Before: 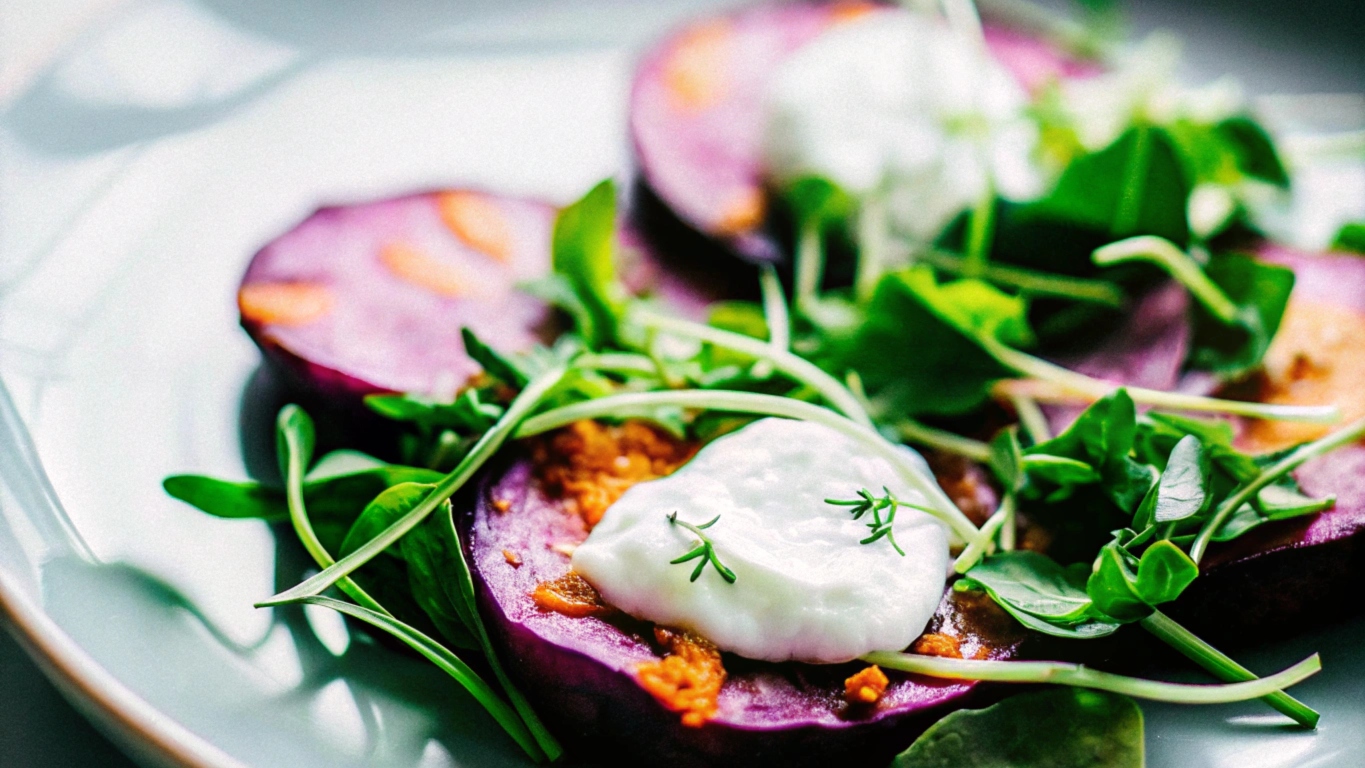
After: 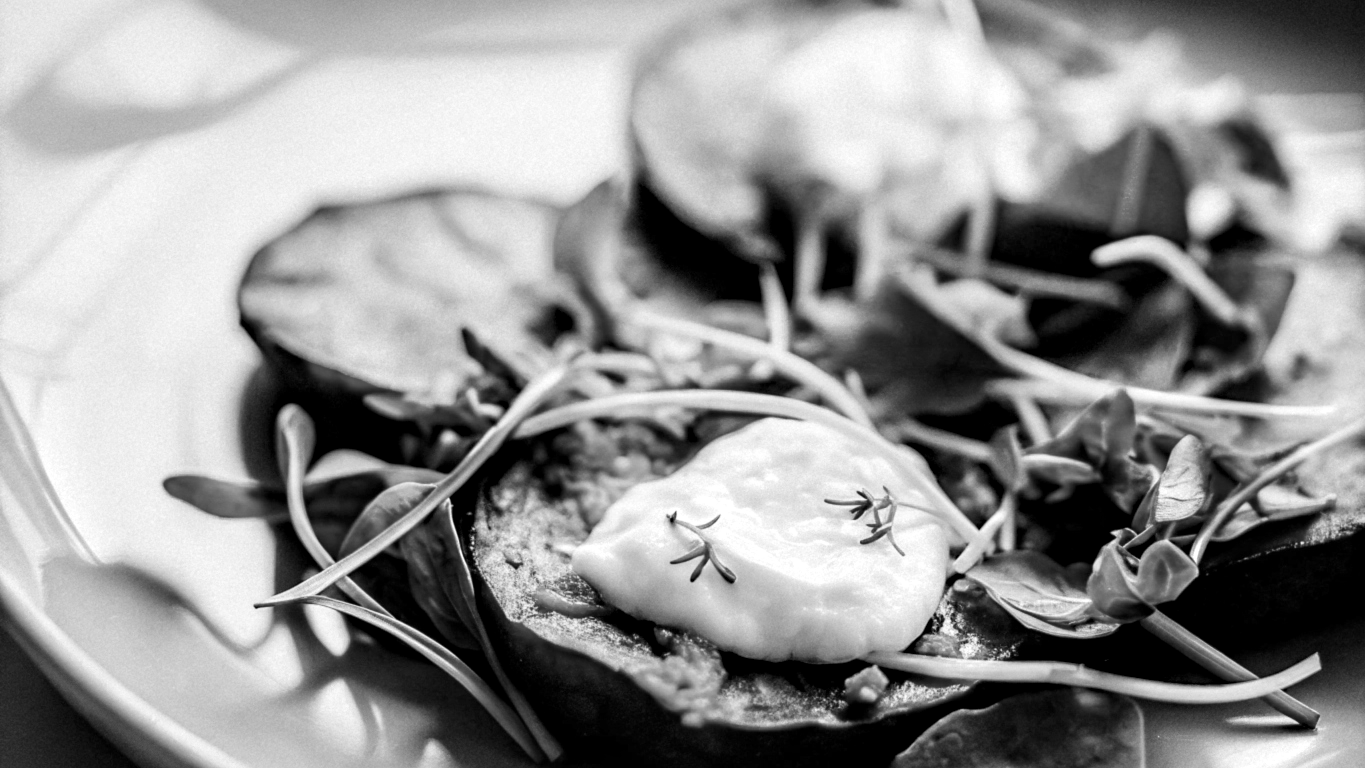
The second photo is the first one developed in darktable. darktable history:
white balance: emerald 1
contrast equalizer: y [[0.526, 0.53, 0.532, 0.532, 0.53, 0.525], [0.5 ×6], [0.5 ×6], [0 ×6], [0 ×6]]
haze removal: compatibility mode true, adaptive false
monochrome: on, module defaults
